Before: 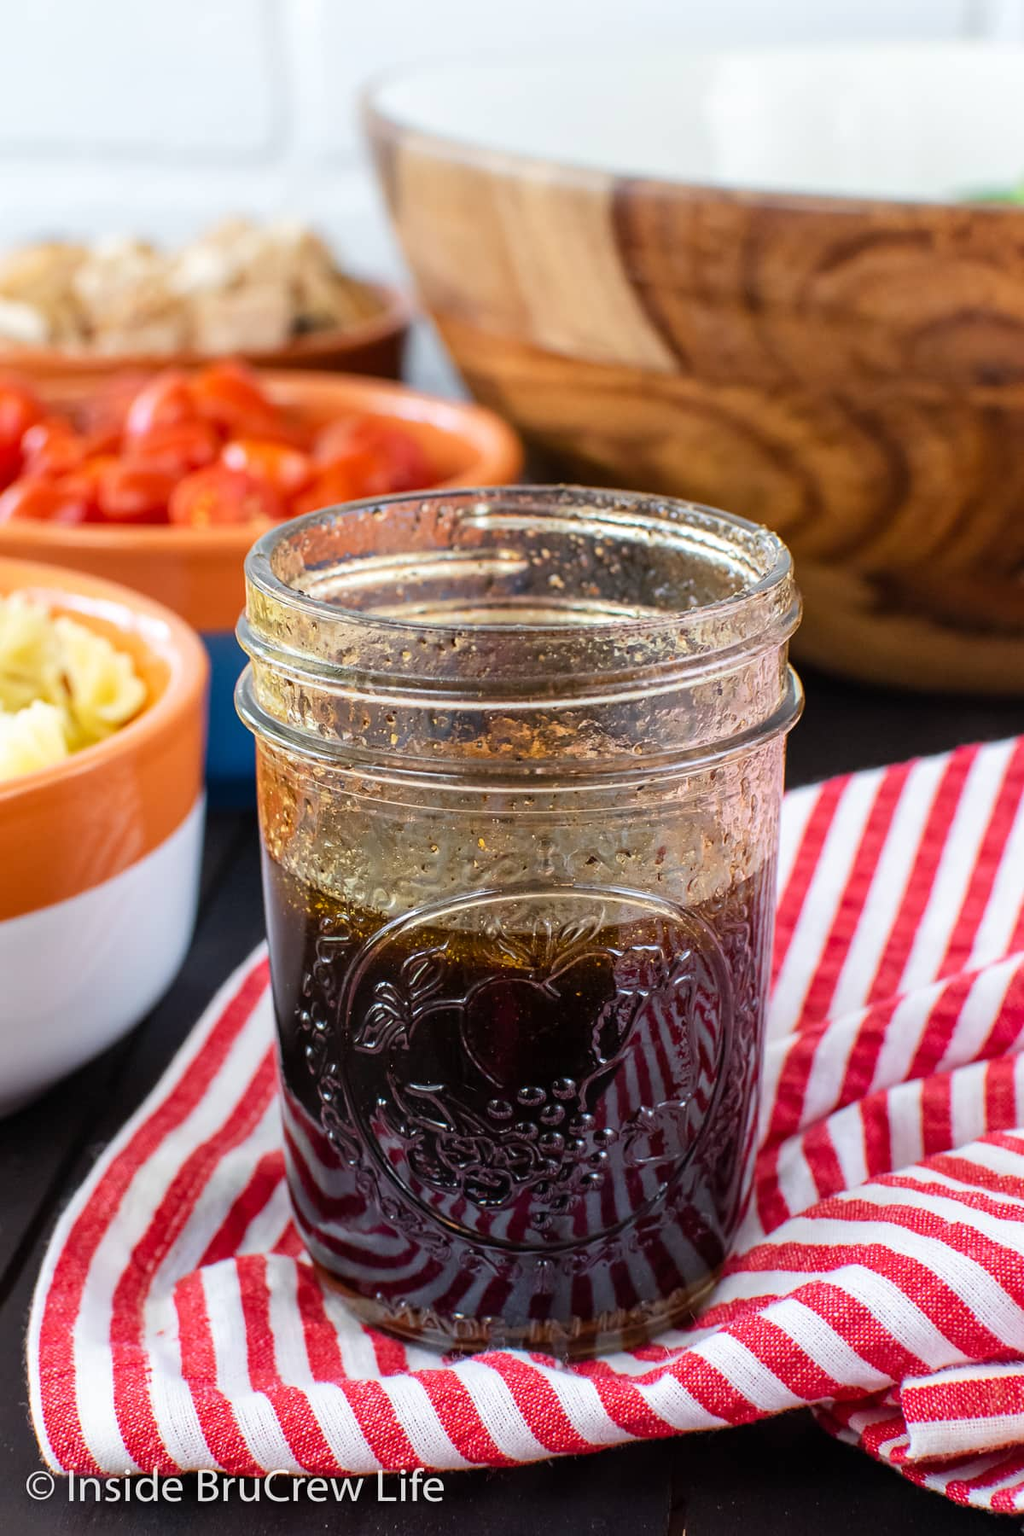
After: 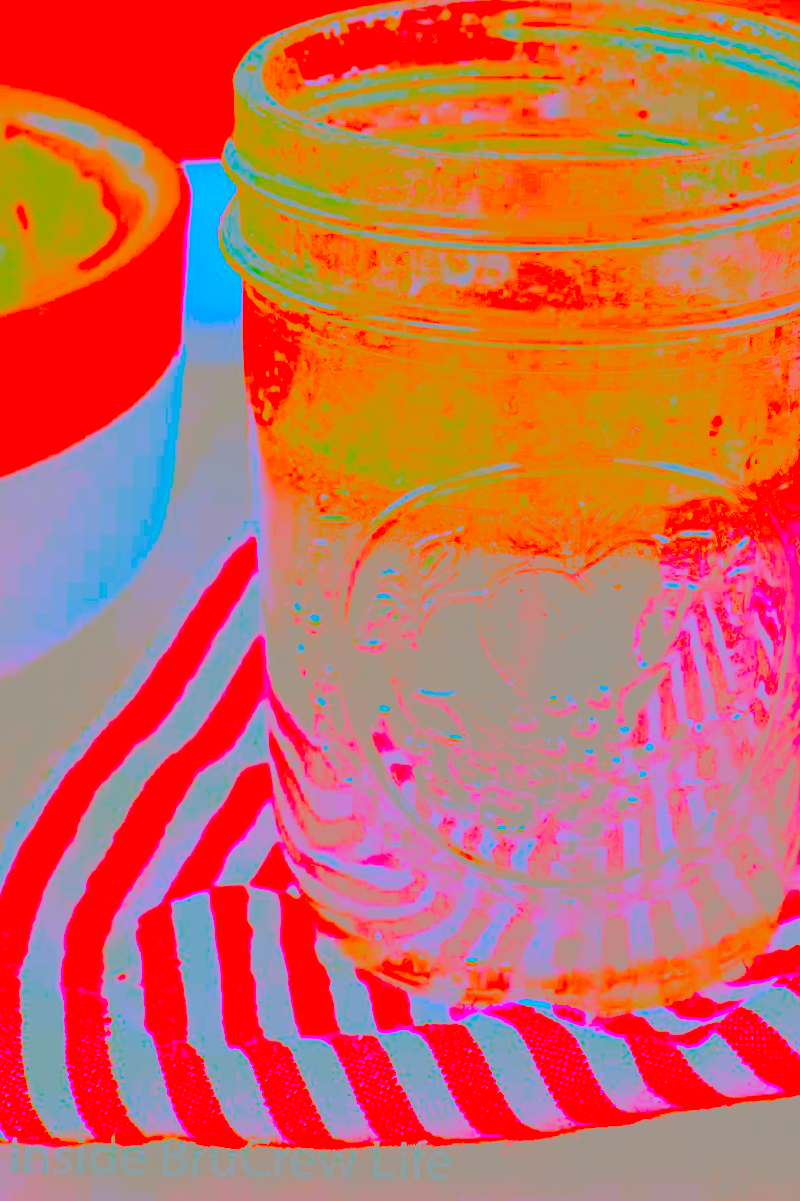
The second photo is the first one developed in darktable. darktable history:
crop and rotate: angle -0.82°, left 3.85%, top 31.828%, right 27.992%
color balance: lift [1.004, 1.002, 1.002, 0.998], gamma [1, 1.007, 1.002, 0.993], gain [1, 0.977, 1.013, 1.023], contrast -3.64%
color balance rgb: linear chroma grading › global chroma 15%, perceptual saturation grading › global saturation 30%
tone curve: curves: ch0 [(0, 0) (0.003, 0.004) (0.011, 0.015) (0.025, 0.034) (0.044, 0.061) (0.069, 0.095) (0.1, 0.137) (0.136, 0.186) (0.177, 0.243) (0.224, 0.307) (0.277, 0.416) (0.335, 0.533) (0.399, 0.641) (0.468, 0.748) (0.543, 0.829) (0.623, 0.886) (0.709, 0.924) (0.801, 0.951) (0.898, 0.975) (1, 1)], preserve colors none
rgb curve: curves: ch0 [(0, 0) (0.21, 0.15) (0.24, 0.21) (0.5, 0.75) (0.75, 0.96) (0.89, 0.99) (1, 1)]; ch1 [(0, 0.02) (0.21, 0.13) (0.25, 0.2) (0.5, 0.67) (0.75, 0.9) (0.89, 0.97) (1, 1)]; ch2 [(0, 0.02) (0.21, 0.13) (0.25, 0.2) (0.5, 0.67) (0.75, 0.9) (0.89, 0.97) (1, 1)], compensate middle gray true
contrast brightness saturation: contrast -0.99, brightness -0.17, saturation 0.75
exposure: black level correction 0, exposure 0.7 EV, compensate exposure bias true, compensate highlight preservation false
